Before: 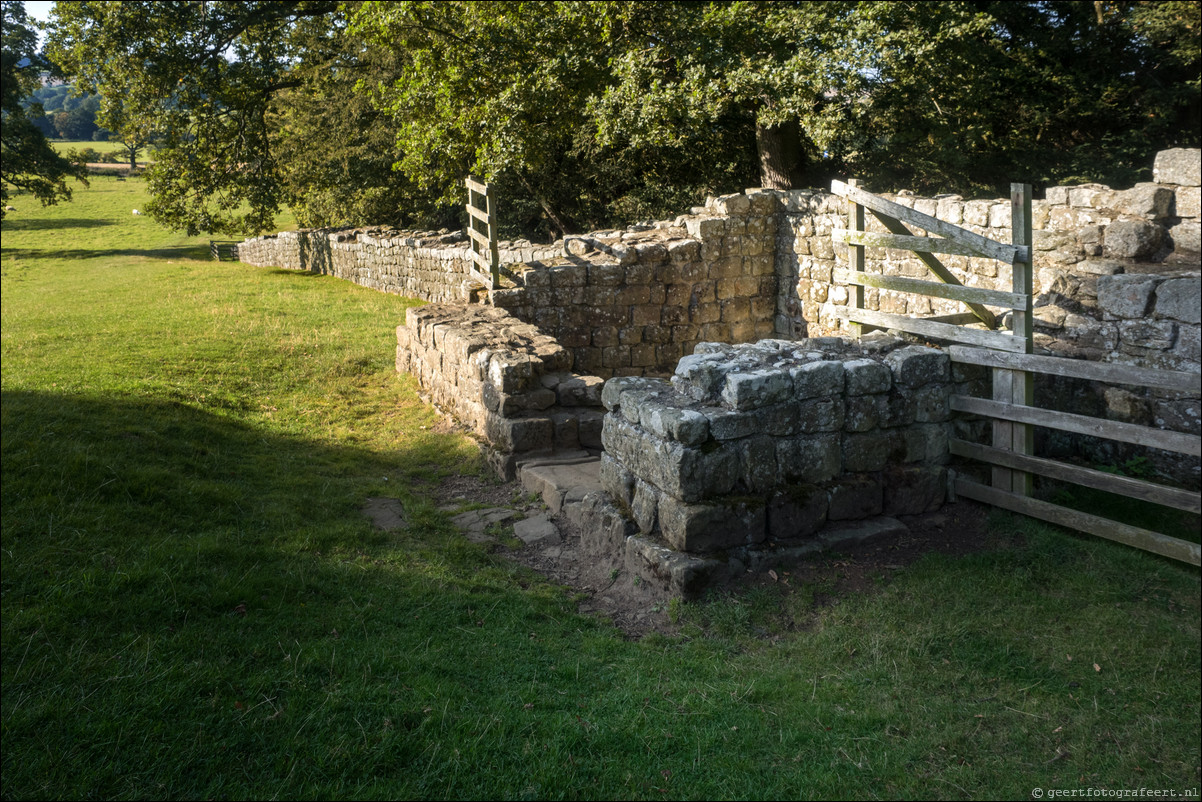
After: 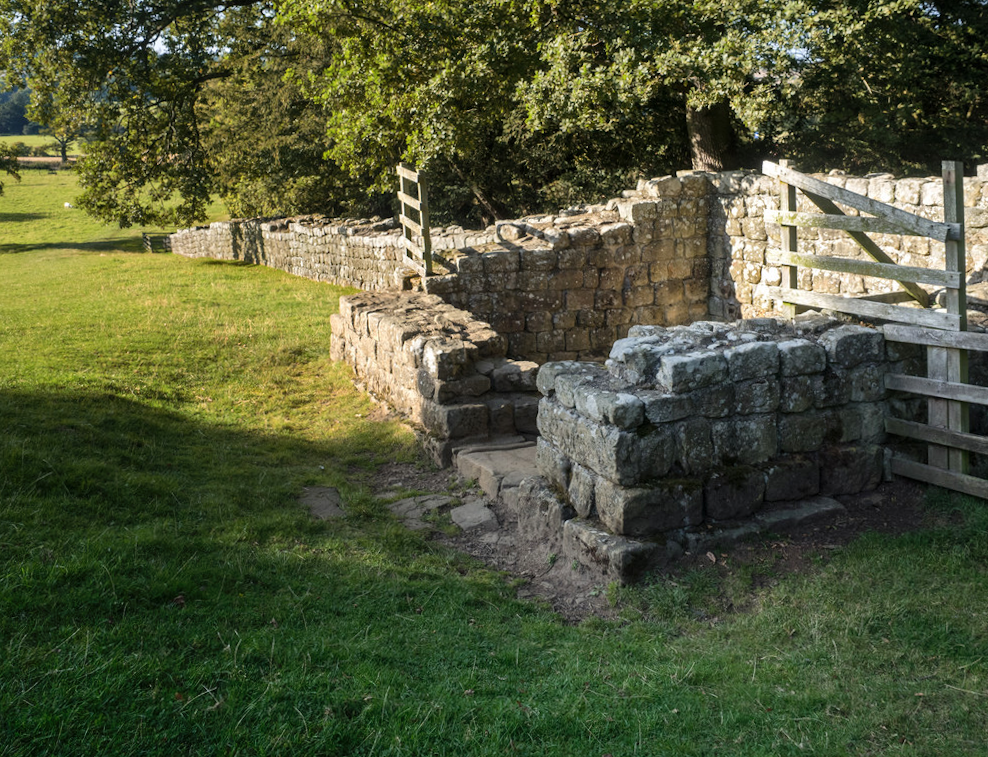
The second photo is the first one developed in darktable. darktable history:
crop and rotate: angle 1°, left 4.281%, top 0.642%, right 11.383%, bottom 2.486%
shadows and highlights: low approximation 0.01, soften with gaussian
